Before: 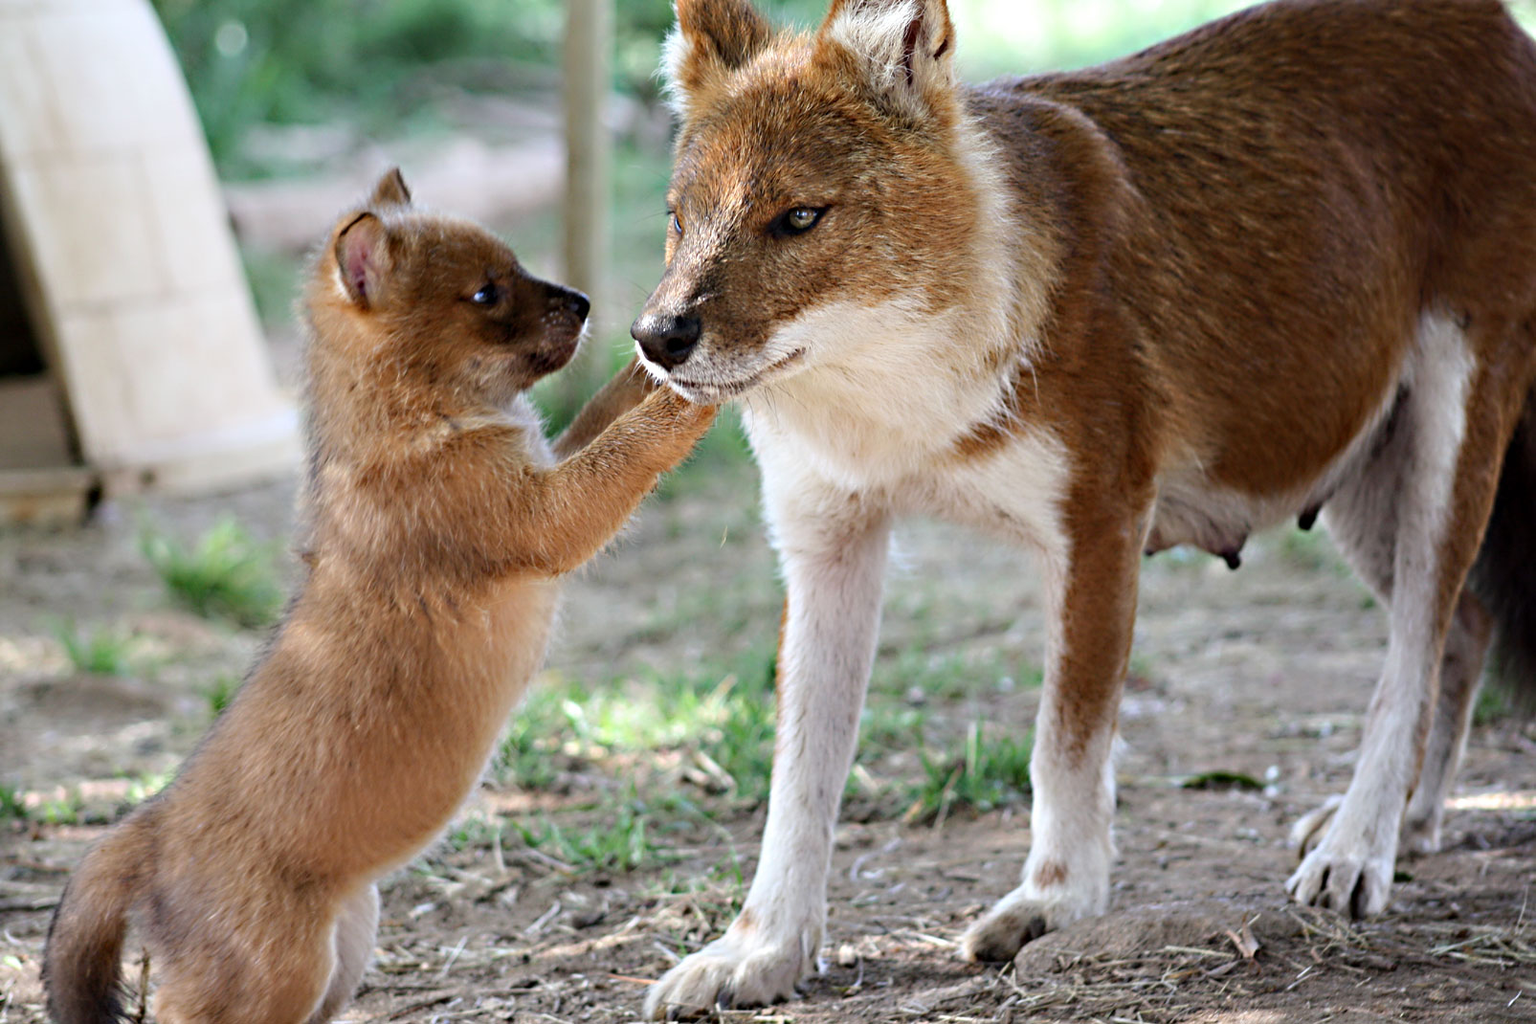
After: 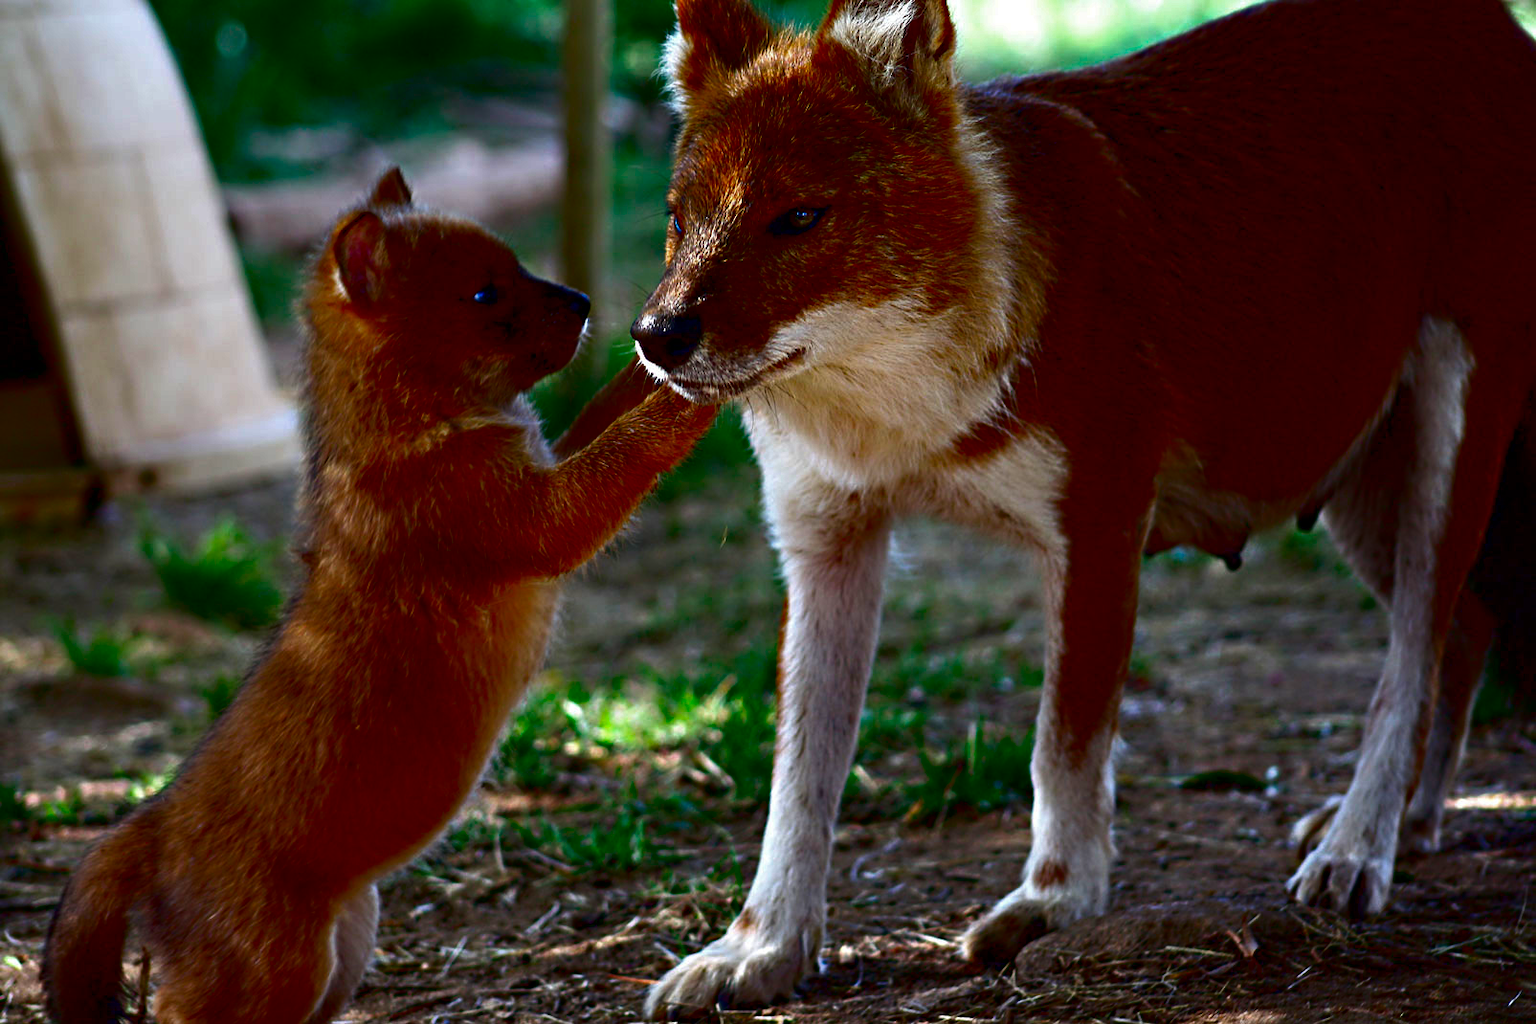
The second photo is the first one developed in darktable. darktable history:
contrast brightness saturation: brightness -0.985, saturation 0.981
